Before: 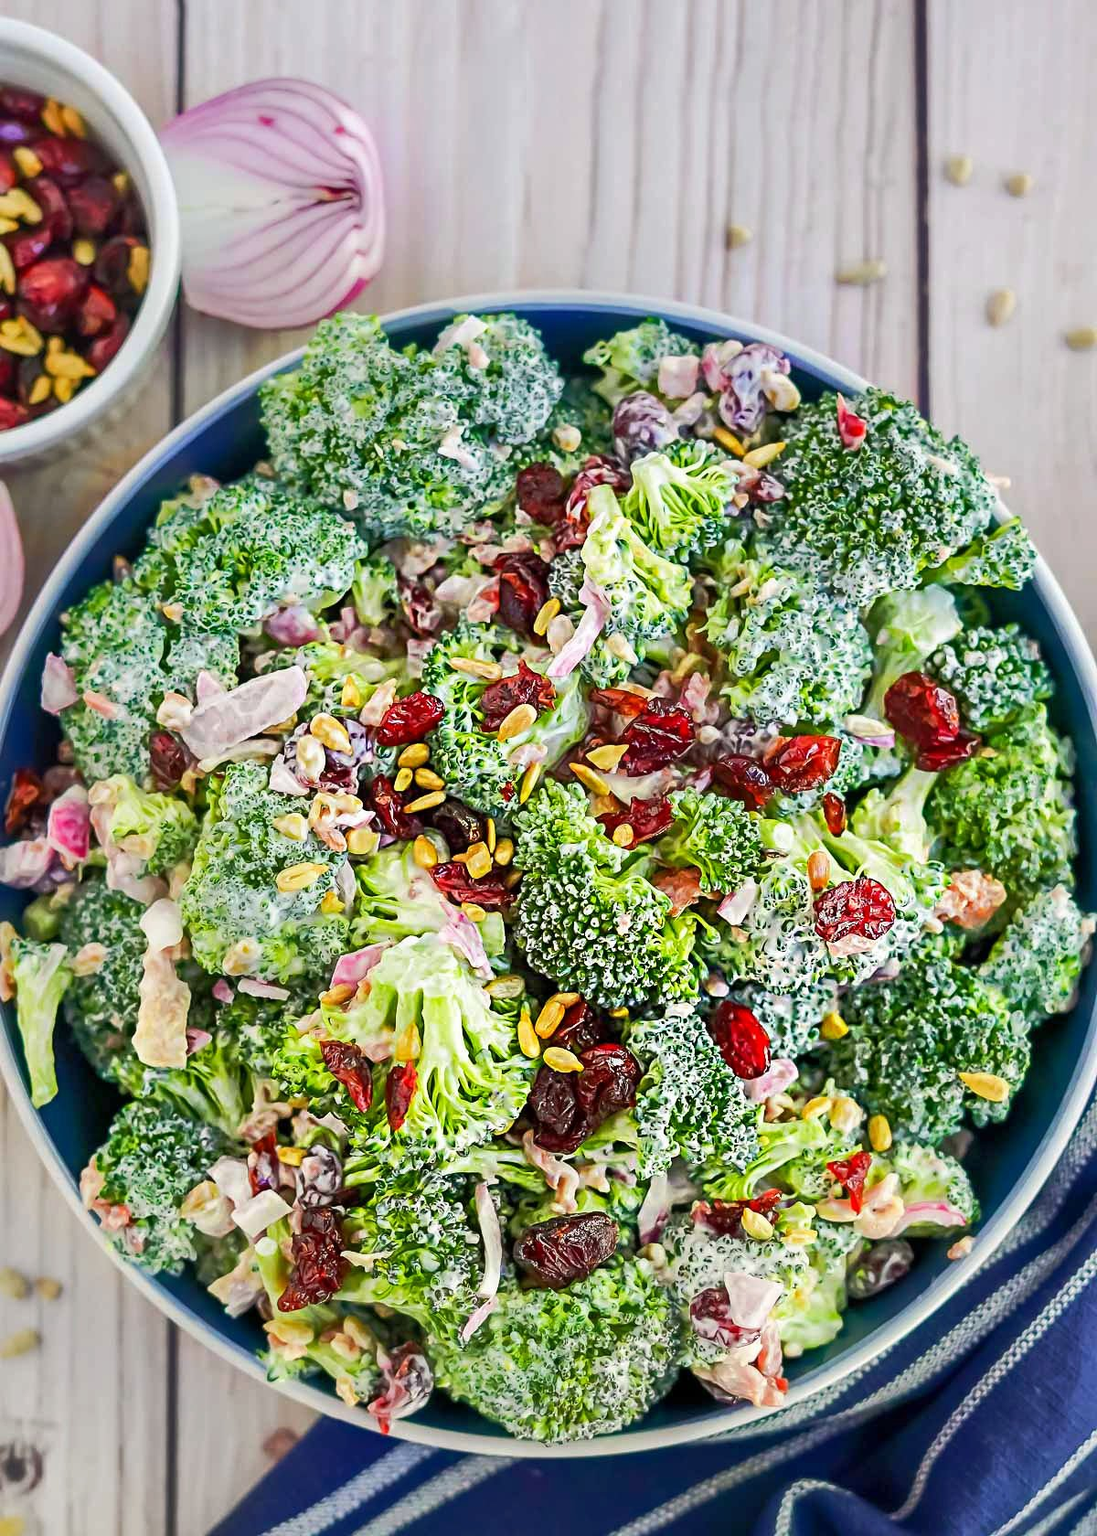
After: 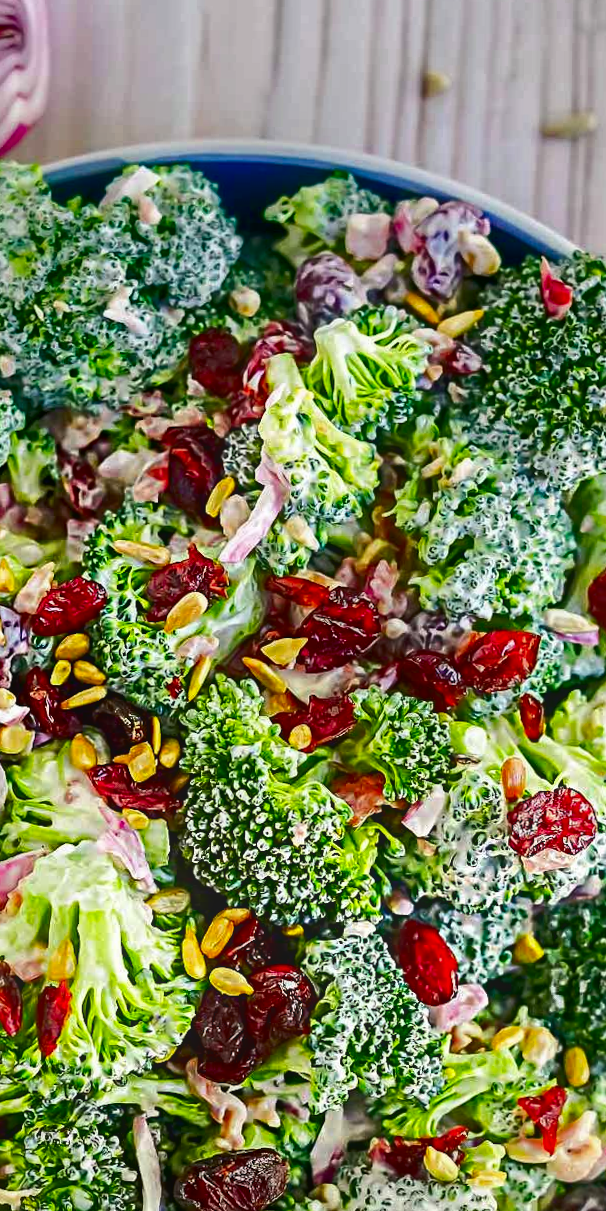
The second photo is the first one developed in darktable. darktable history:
crop: left 32.075%, top 10.976%, right 18.355%, bottom 17.596%
rotate and perspective: rotation 0.8°, automatic cropping off
bloom: size 15%, threshold 97%, strength 7%
contrast brightness saturation: brightness -0.25, saturation 0.2
